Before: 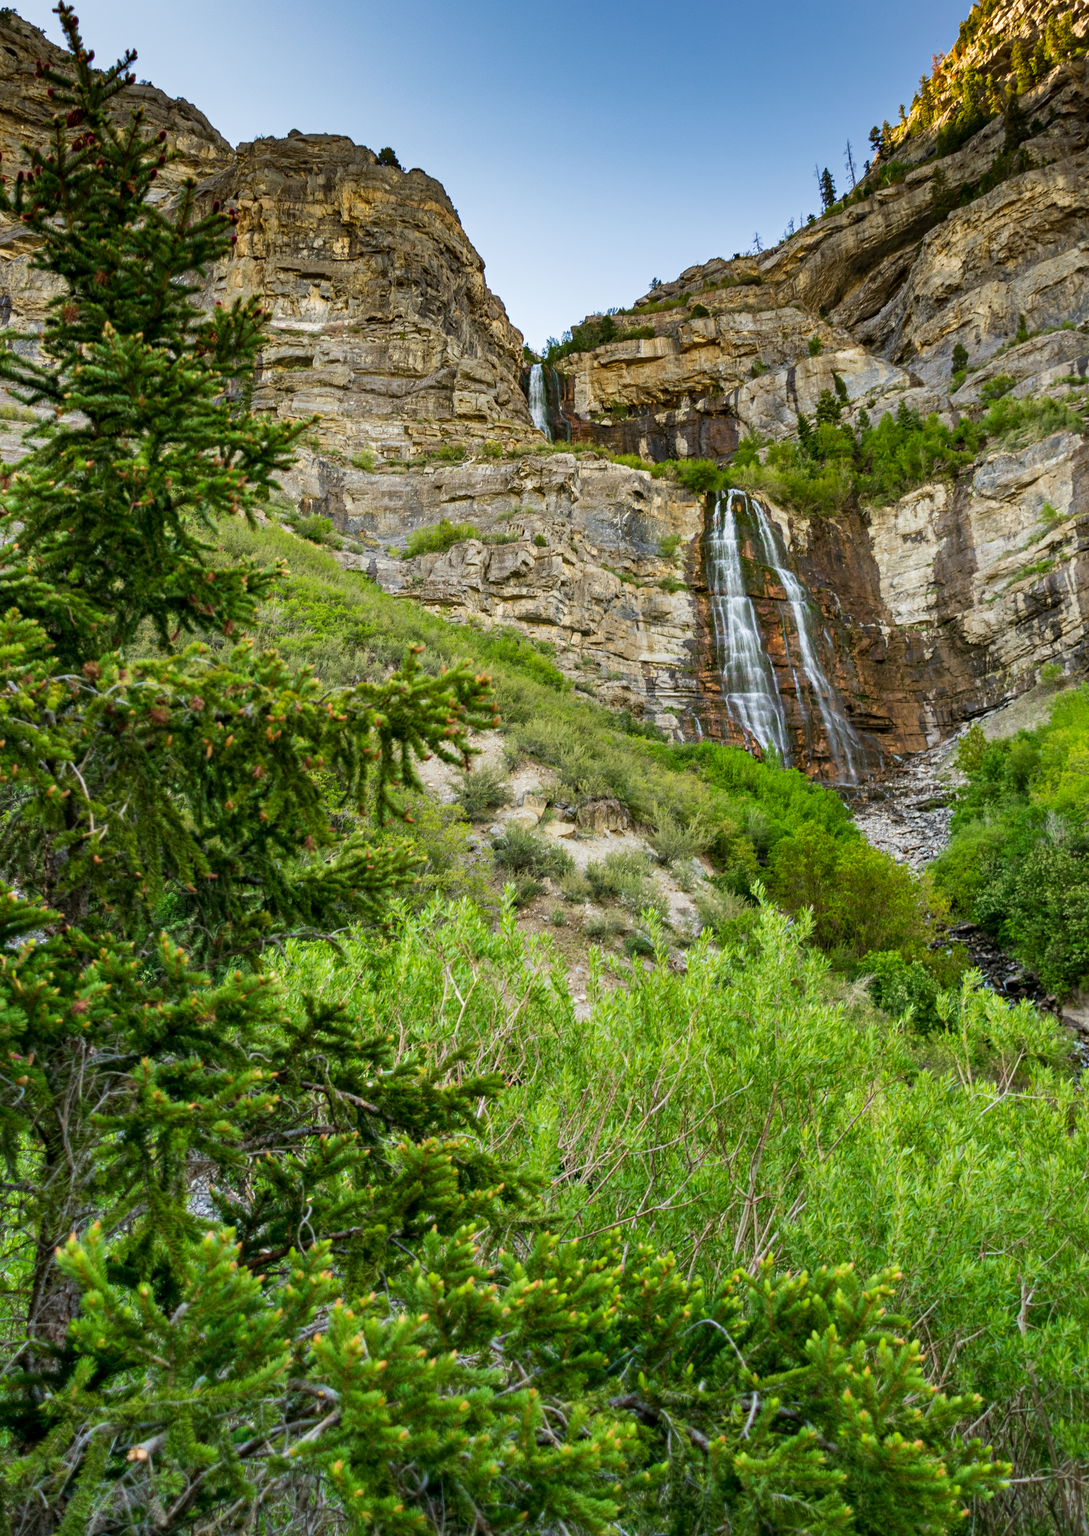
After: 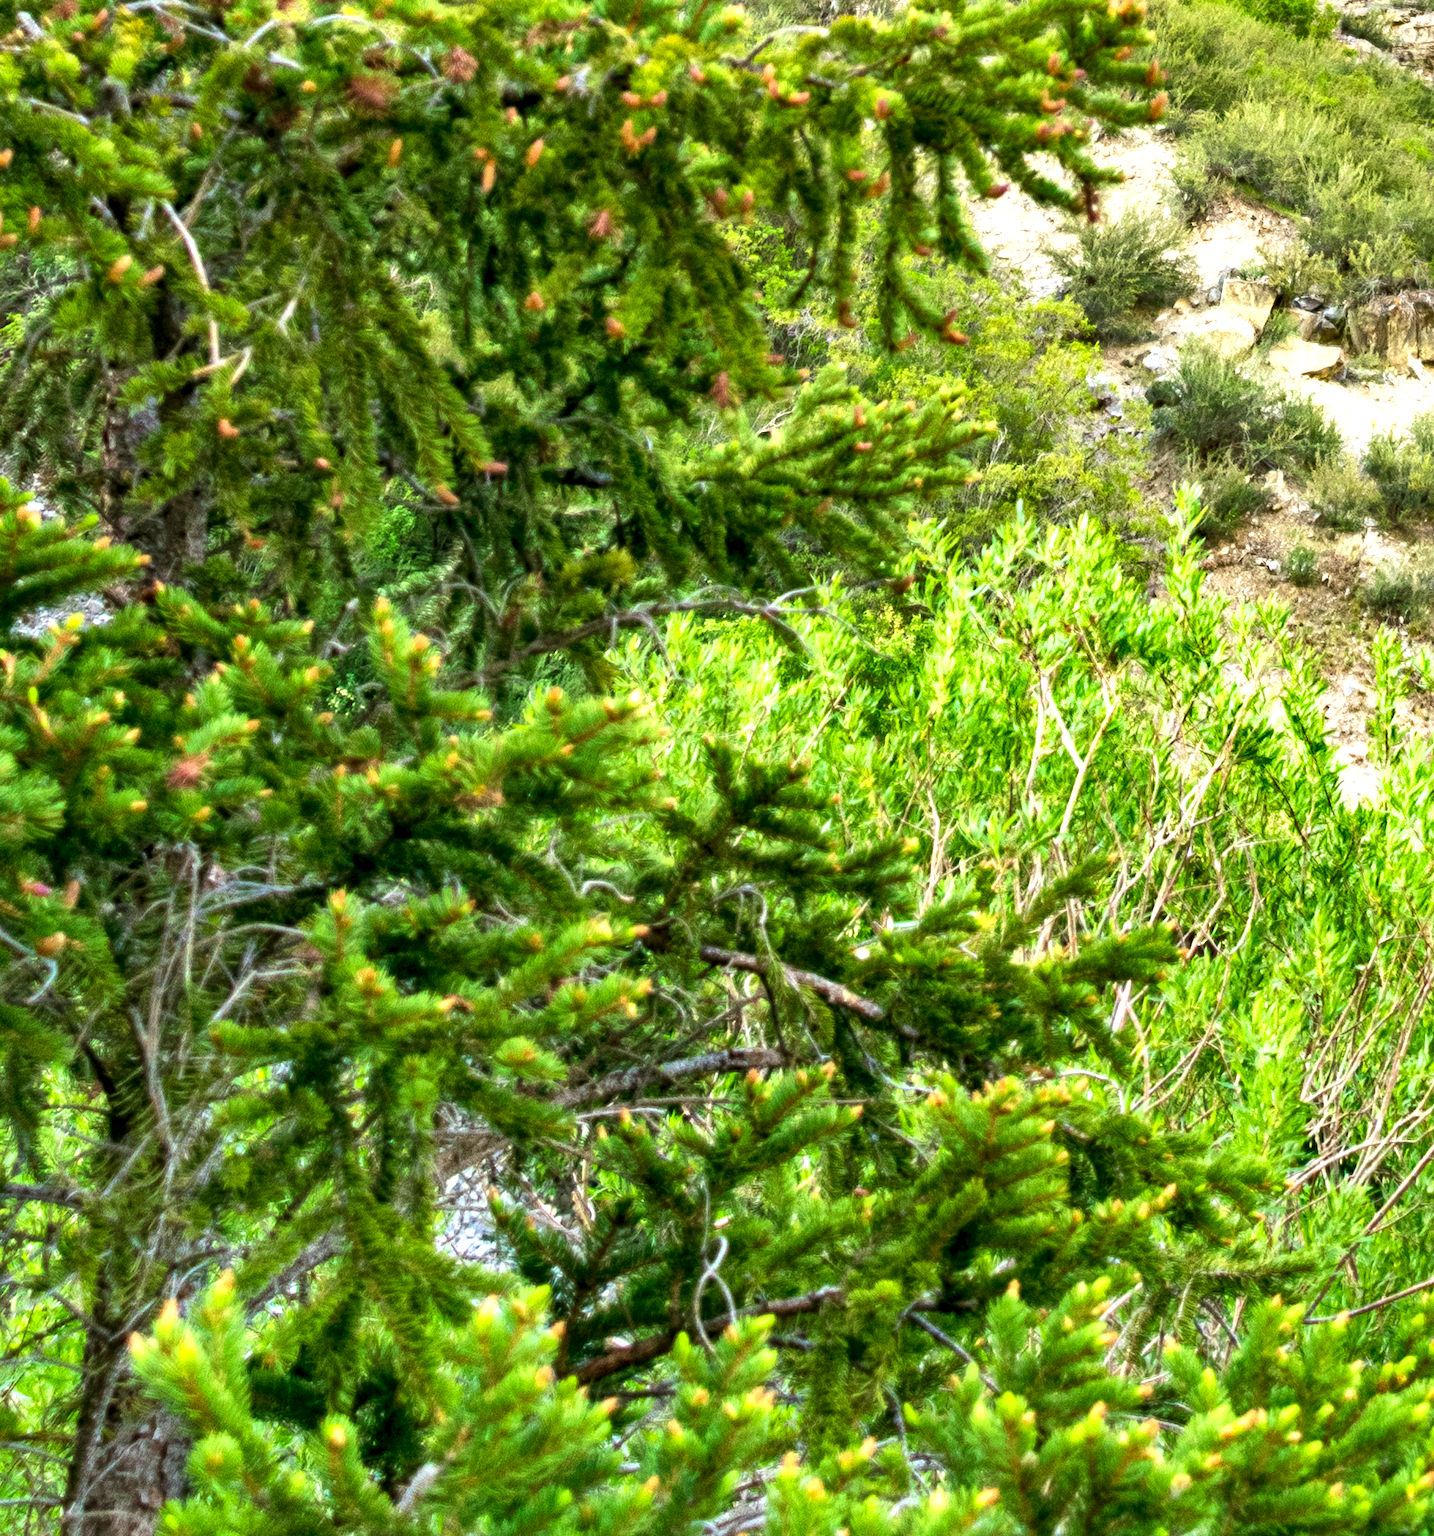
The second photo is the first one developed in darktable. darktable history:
exposure: black level correction 0.001, exposure 1.046 EV, compensate highlight preservation false
shadows and highlights: low approximation 0.01, soften with gaussian
crop: top 43.997%, right 43.475%, bottom 13.12%
